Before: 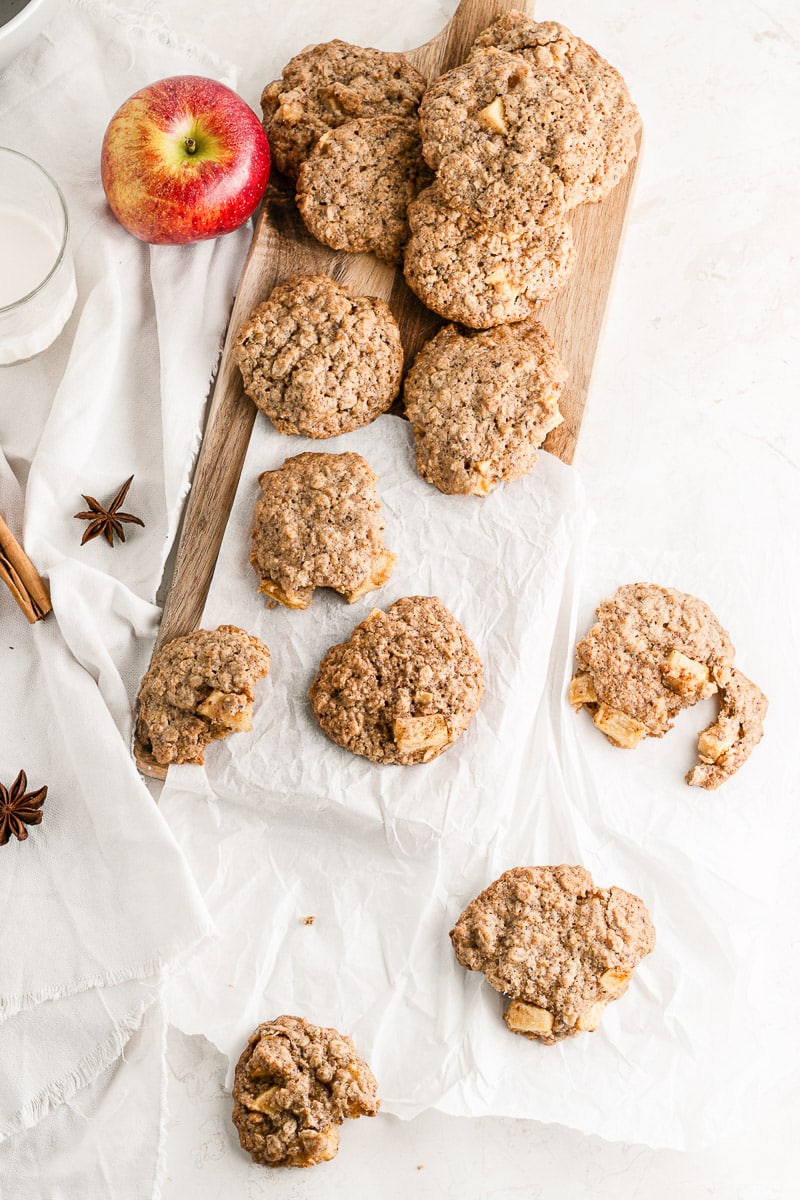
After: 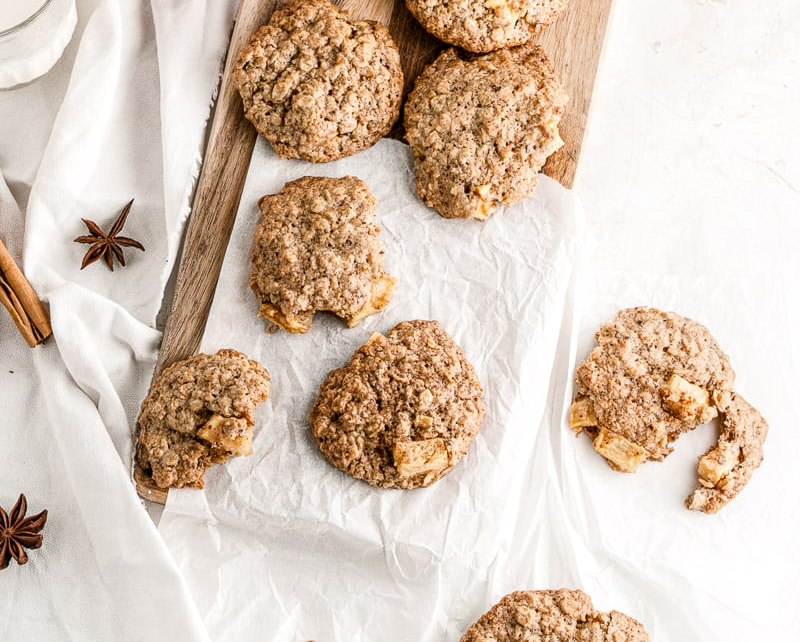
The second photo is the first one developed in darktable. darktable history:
local contrast: detail 130%
crop and rotate: top 23.043%, bottom 23.437%
